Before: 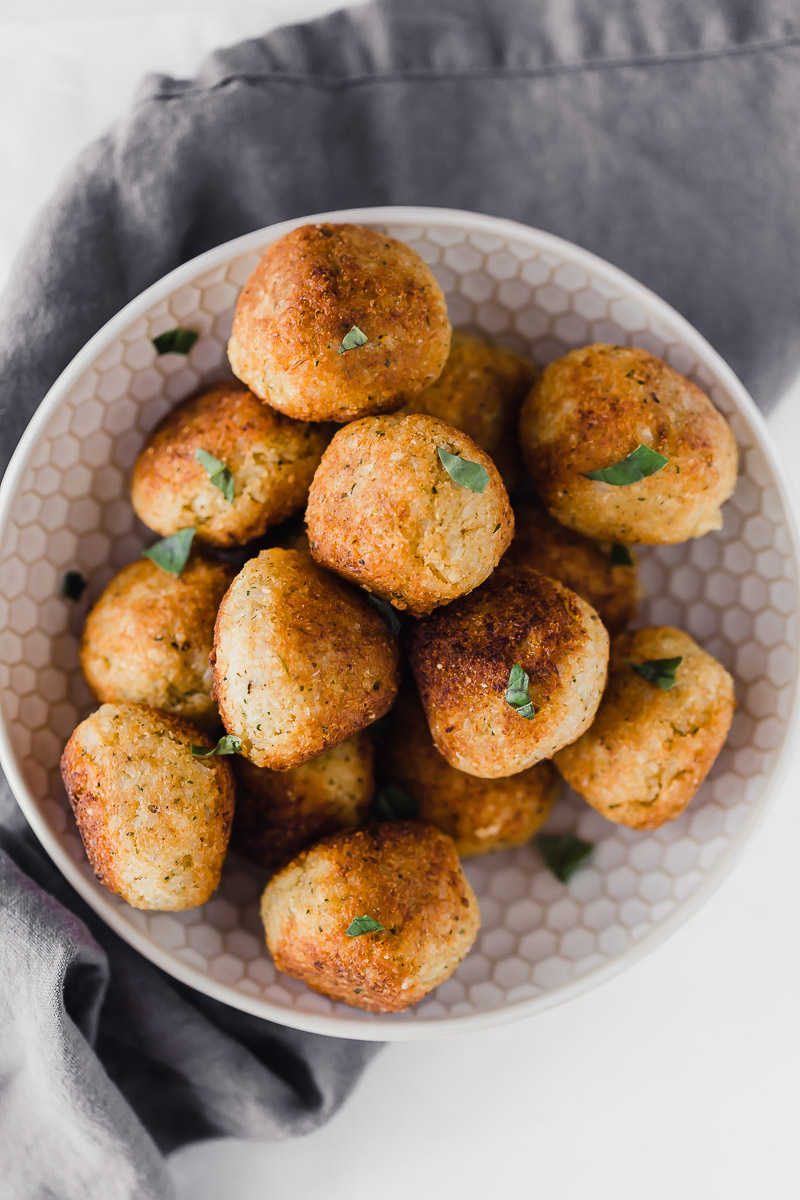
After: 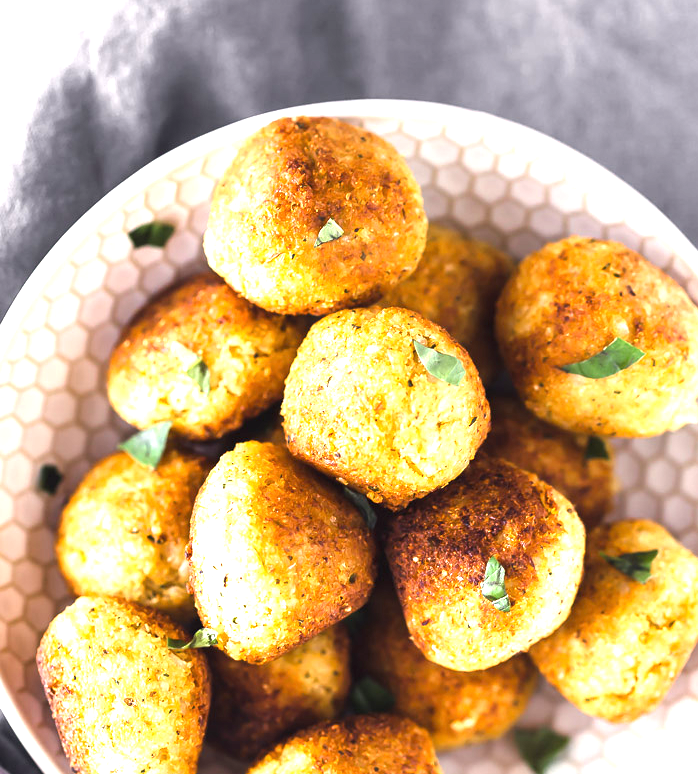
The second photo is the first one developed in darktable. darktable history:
exposure: black level correction 0, exposure 1.625 EV, compensate exposure bias true, compensate highlight preservation false
crop: left 3.015%, top 8.969%, right 9.647%, bottom 26.457%
